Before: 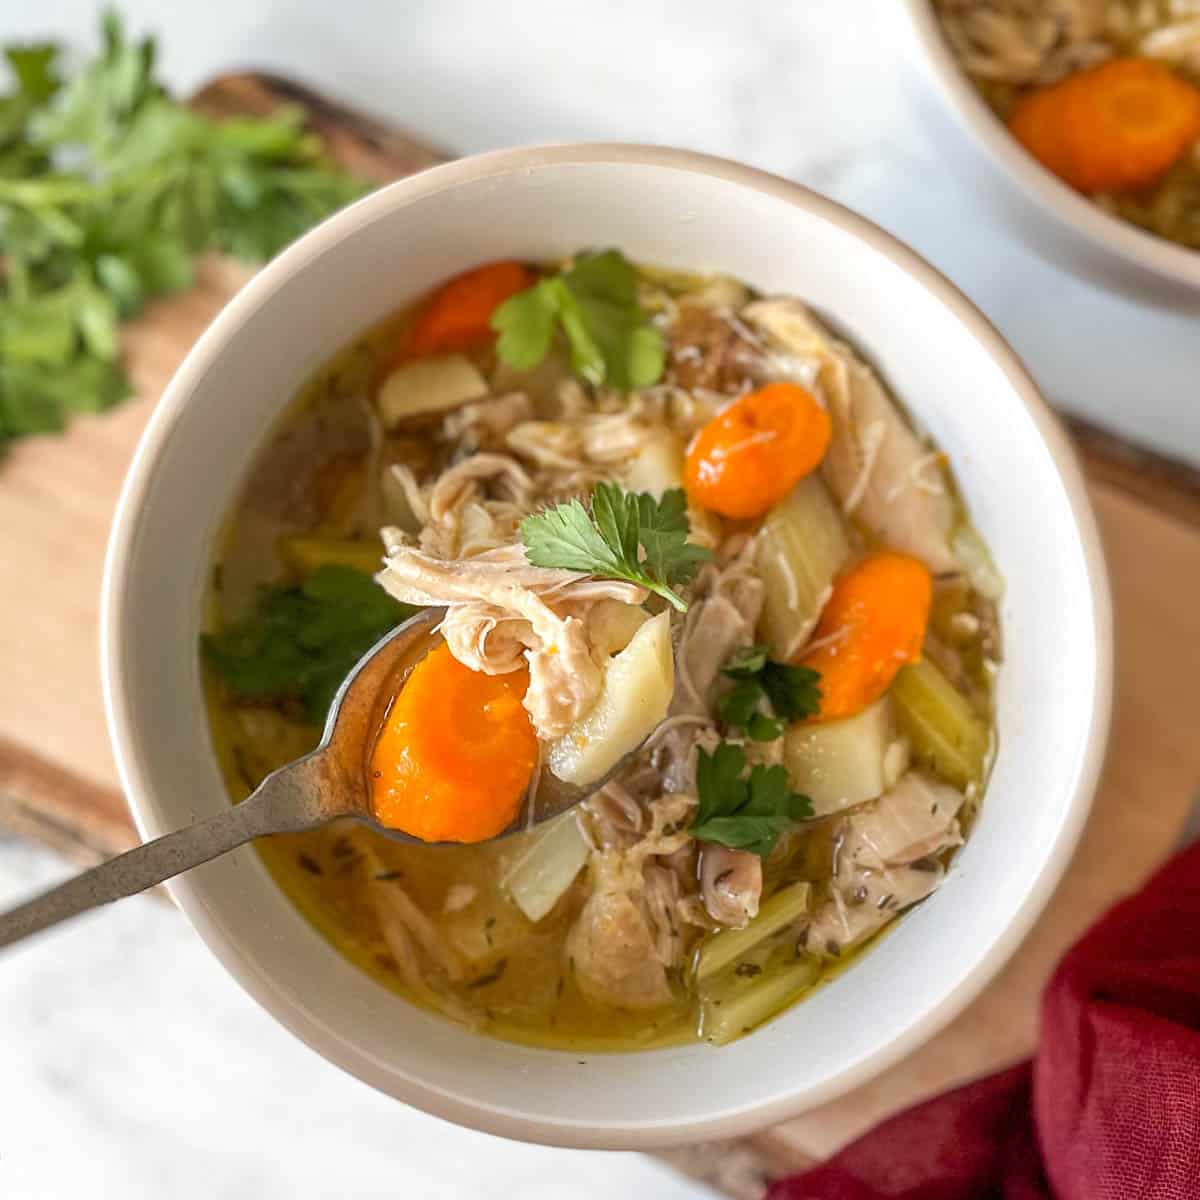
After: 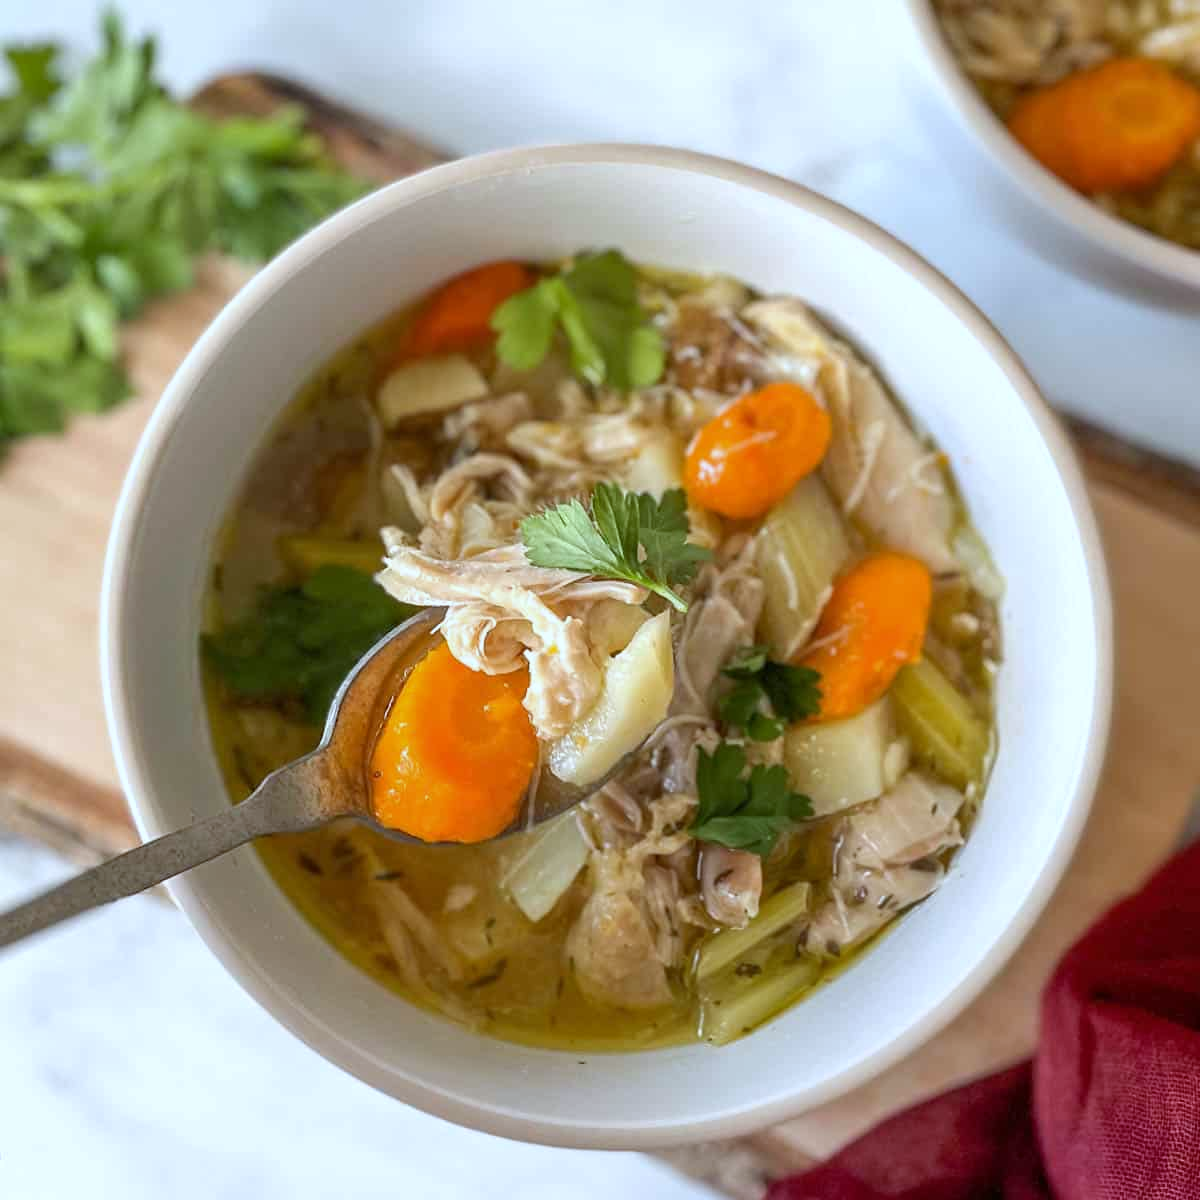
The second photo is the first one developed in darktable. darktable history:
white balance: red 0.924, blue 1.095
exposure: compensate highlight preservation false
